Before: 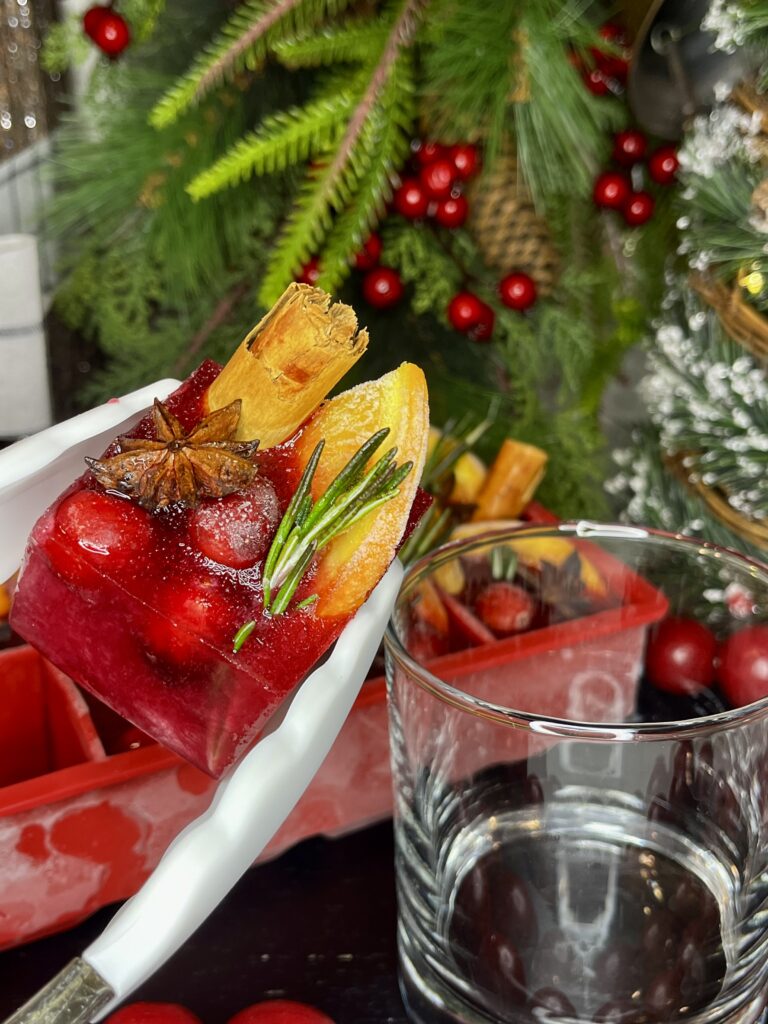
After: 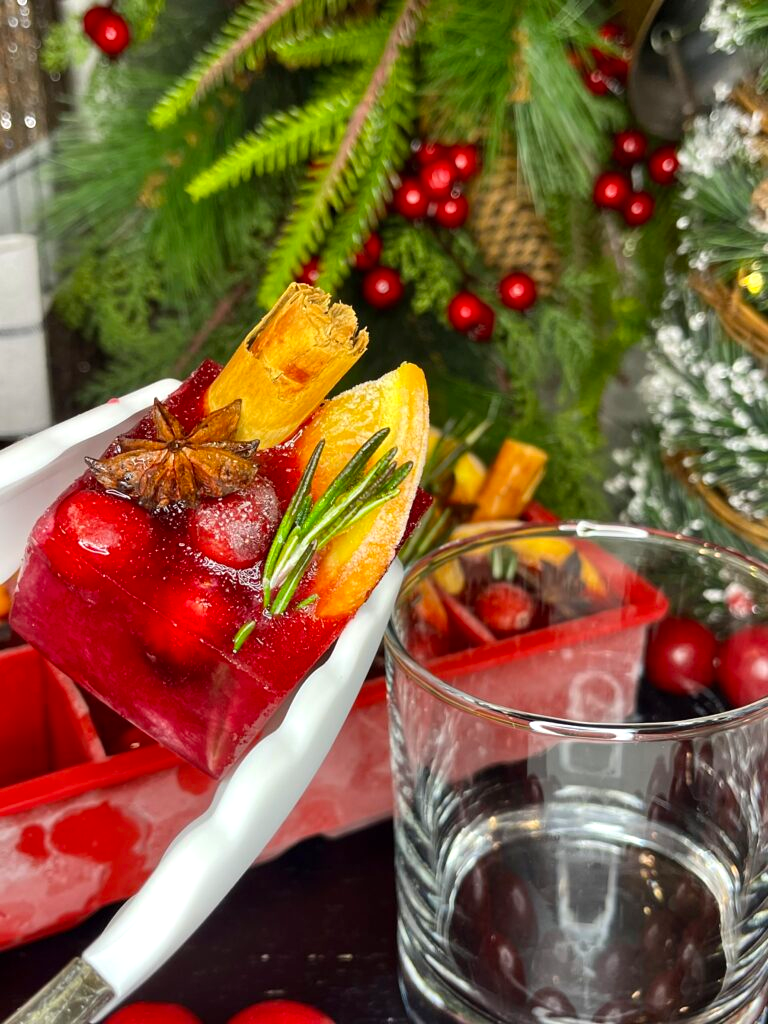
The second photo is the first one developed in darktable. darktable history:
shadows and highlights: soften with gaussian
exposure: exposure 0.258 EV, compensate highlight preservation false
